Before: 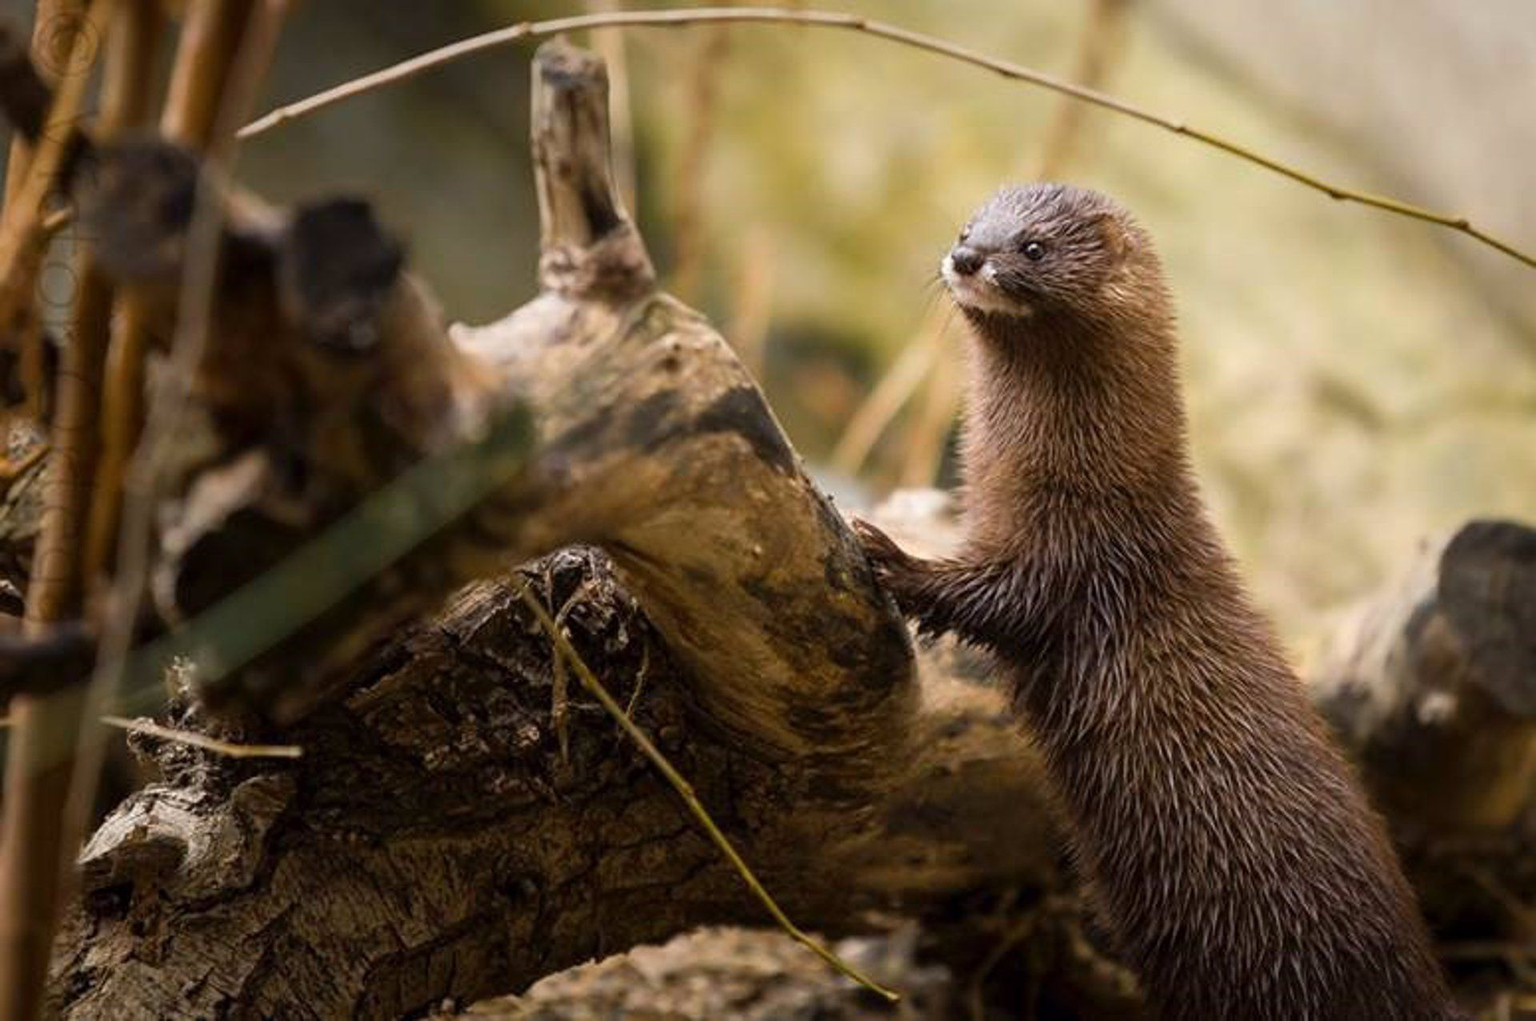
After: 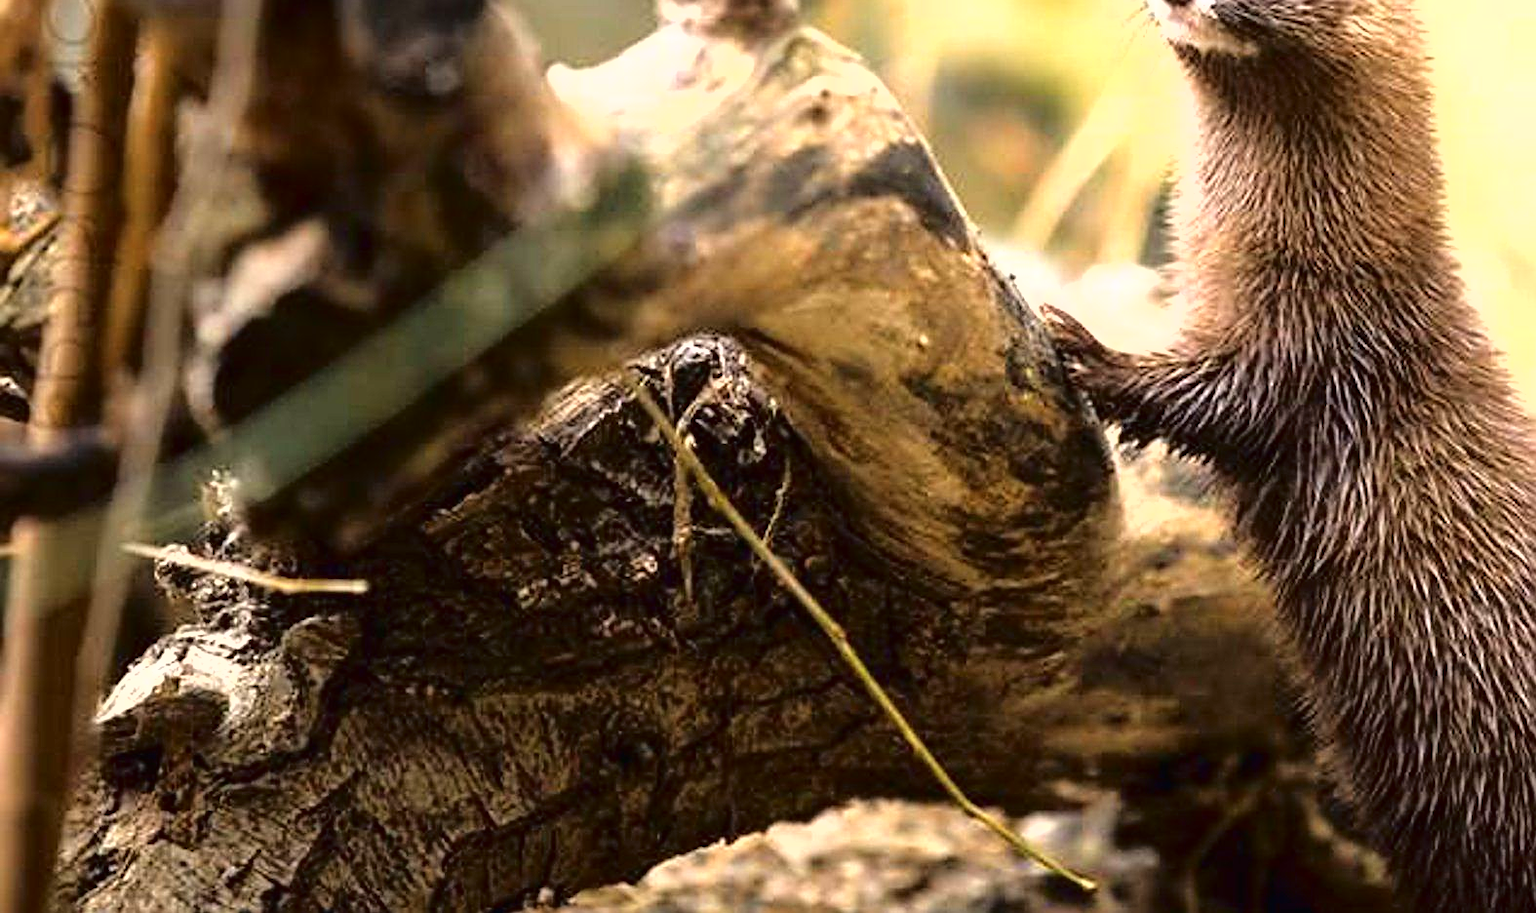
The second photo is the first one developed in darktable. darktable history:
fill light: exposure -2 EV, width 8.6
exposure: black level correction -0.002, exposure 1.35 EV, compensate highlight preservation false
crop: top 26.531%, right 17.959%
sharpen: on, module defaults
